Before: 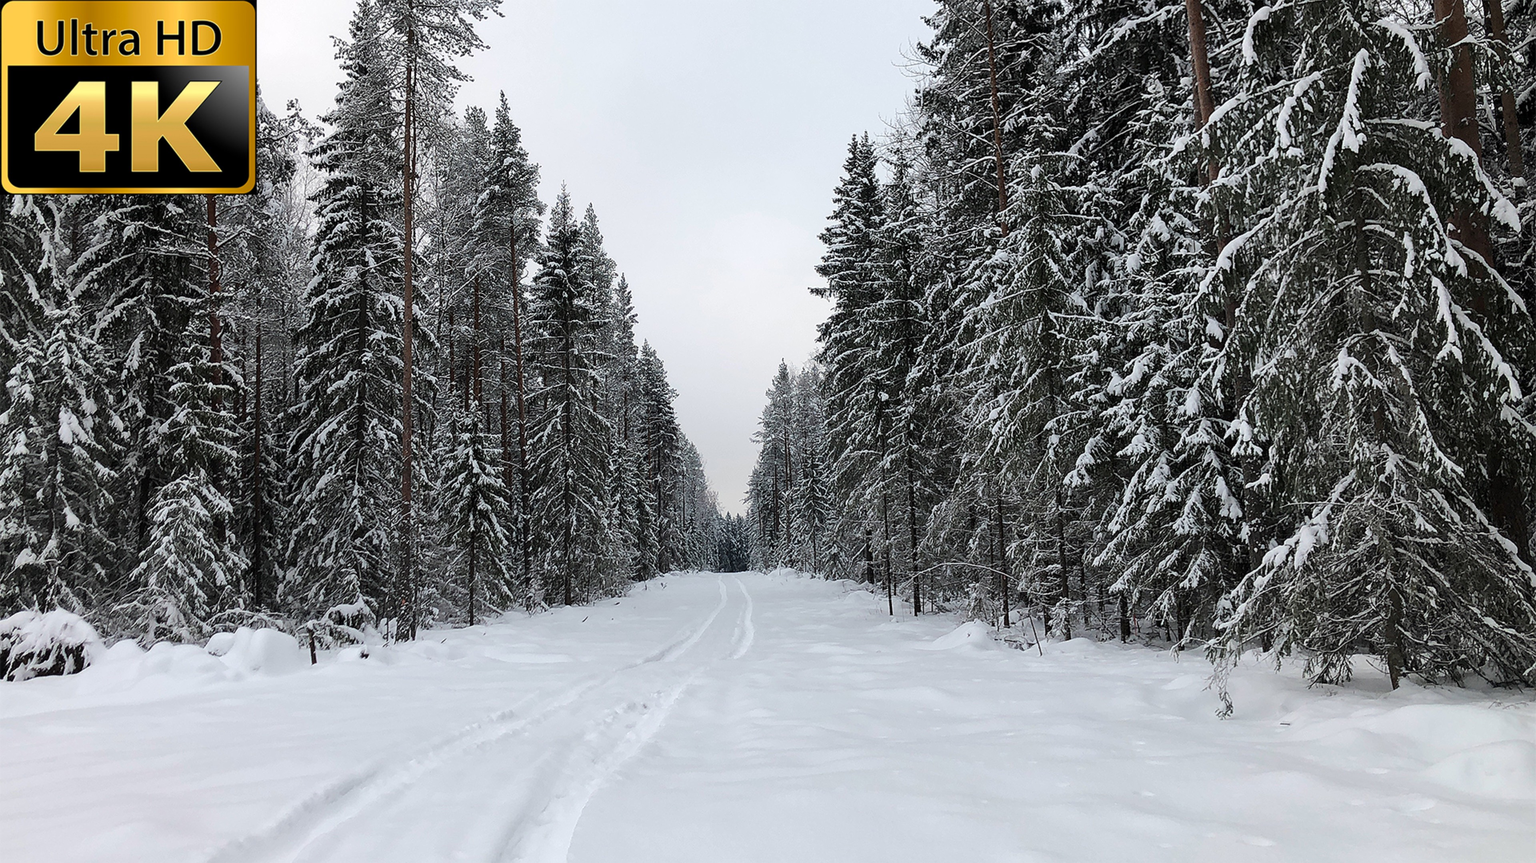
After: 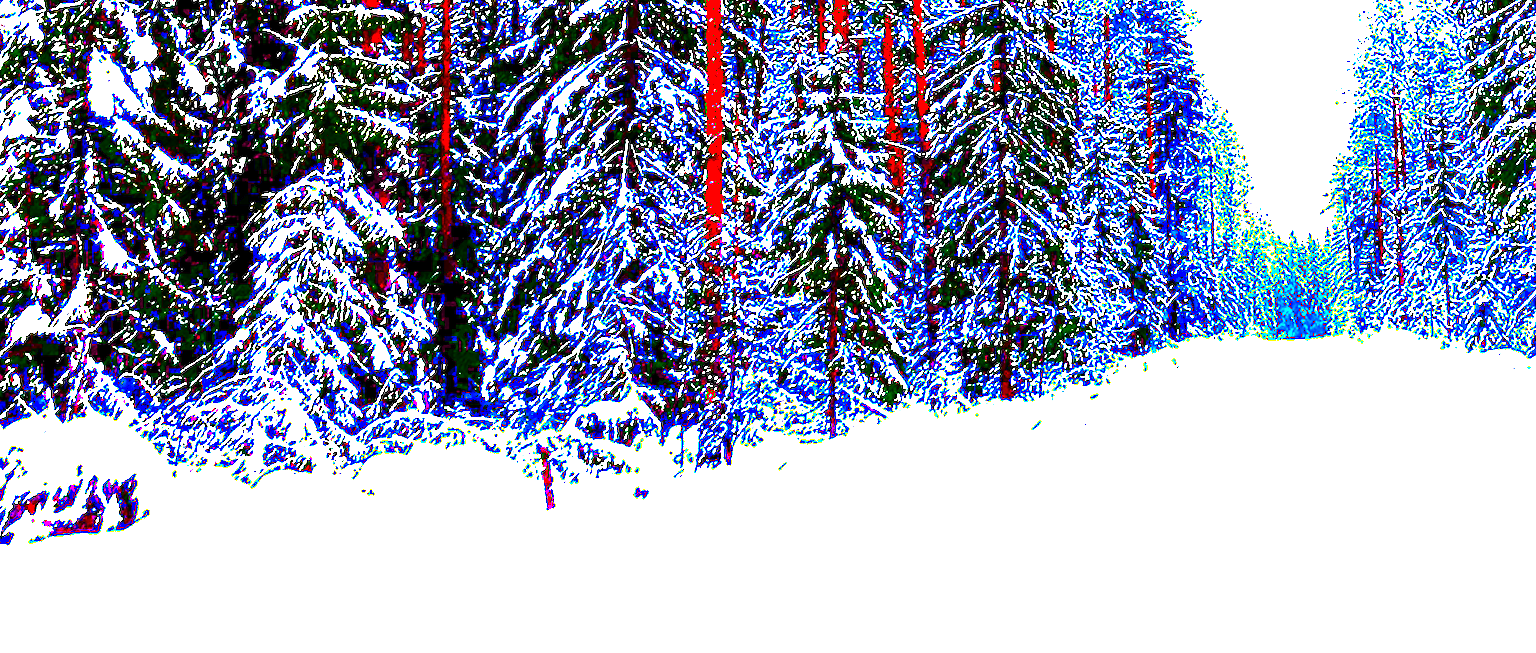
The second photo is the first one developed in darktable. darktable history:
local contrast: mode bilateral grid, contrast 20, coarseness 50, detail 159%, midtone range 0.2
exposure: black level correction 0.1, exposure 3 EV, compensate highlight preservation false
rotate and perspective: rotation -0.45°, automatic cropping original format, crop left 0.008, crop right 0.992, crop top 0.012, crop bottom 0.988
crop: top 44.483%, right 43.593%, bottom 12.892%
tone equalizer: -8 EV -0.75 EV, -7 EV -0.7 EV, -6 EV -0.6 EV, -5 EV -0.4 EV, -3 EV 0.4 EV, -2 EV 0.6 EV, -1 EV 0.7 EV, +0 EV 0.75 EV, edges refinement/feathering 500, mask exposure compensation -1.57 EV, preserve details no
